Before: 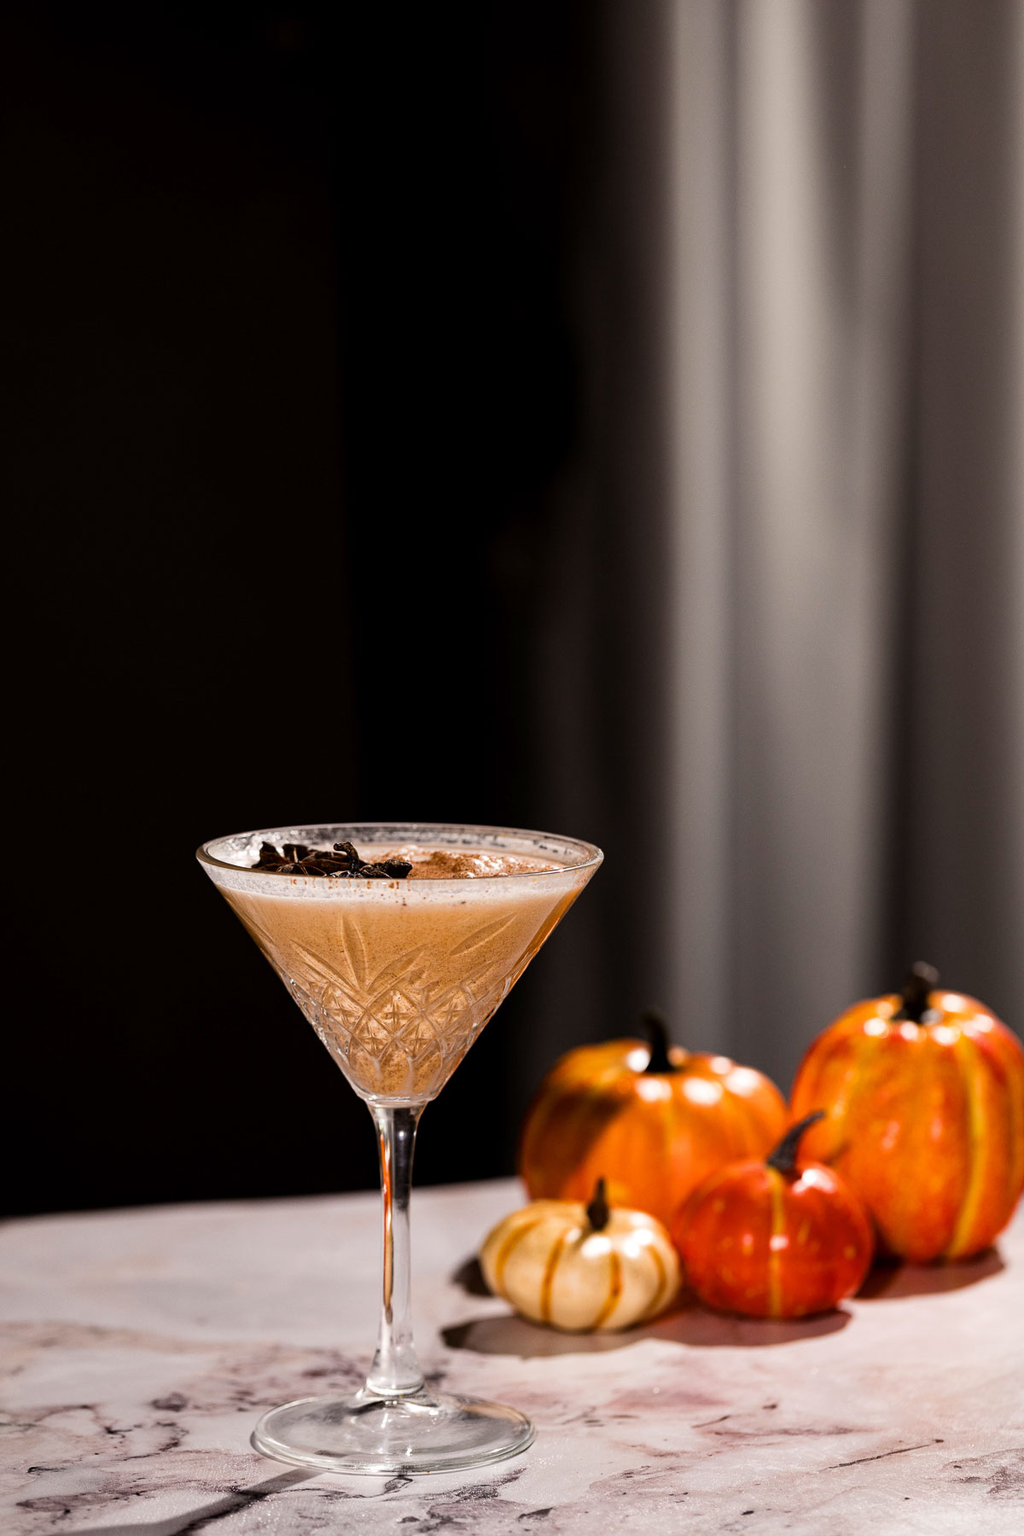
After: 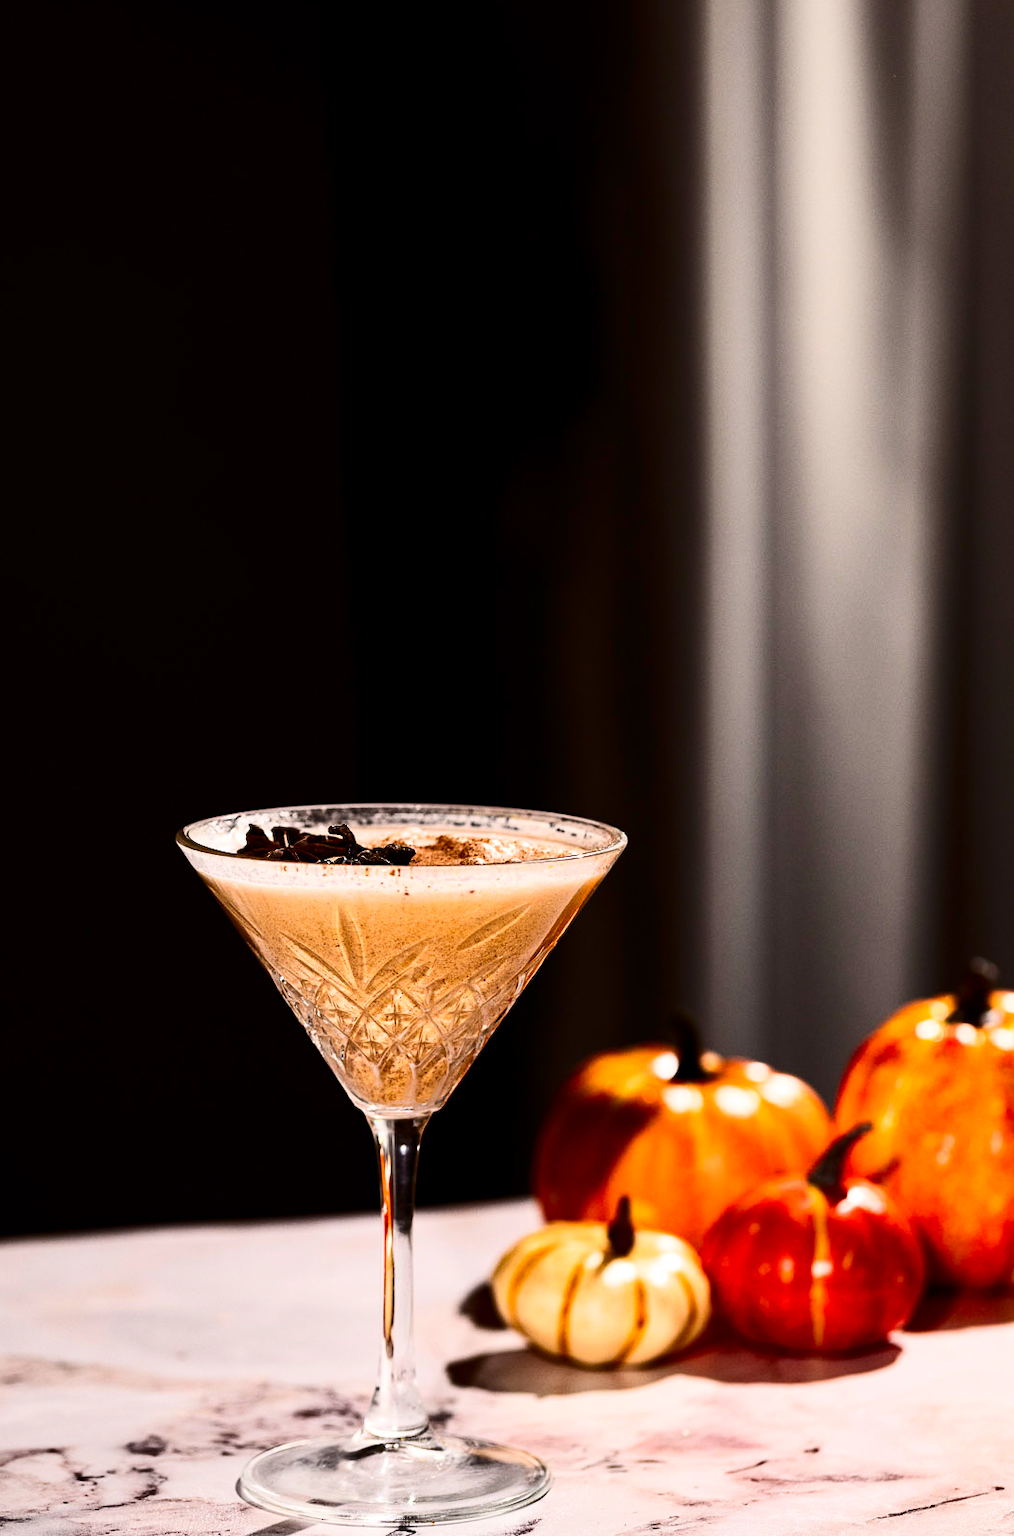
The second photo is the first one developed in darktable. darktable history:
contrast brightness saturation: contrast 0.406, brightness 0.04, saturation 0.26
crop: left 3.707%, top 6.438%, right 6.838%, bottom 3.284%
